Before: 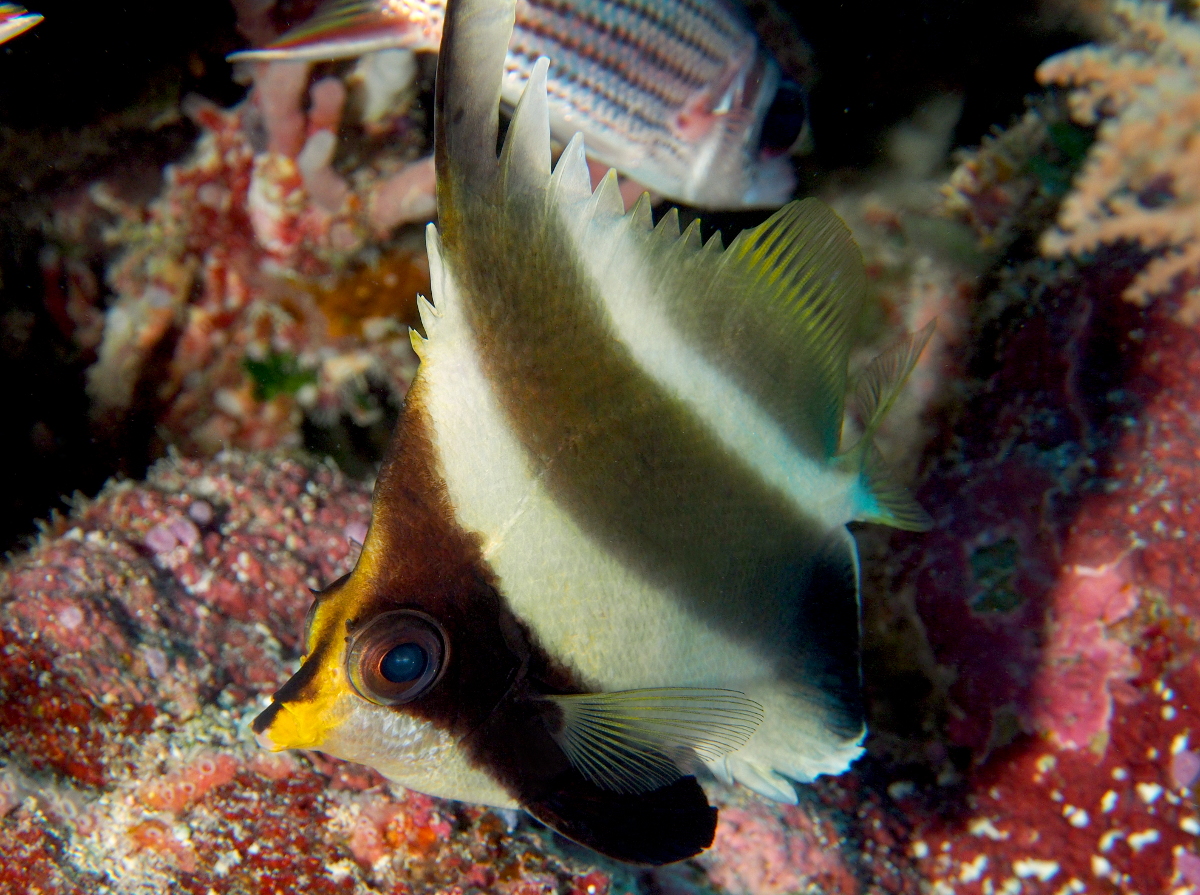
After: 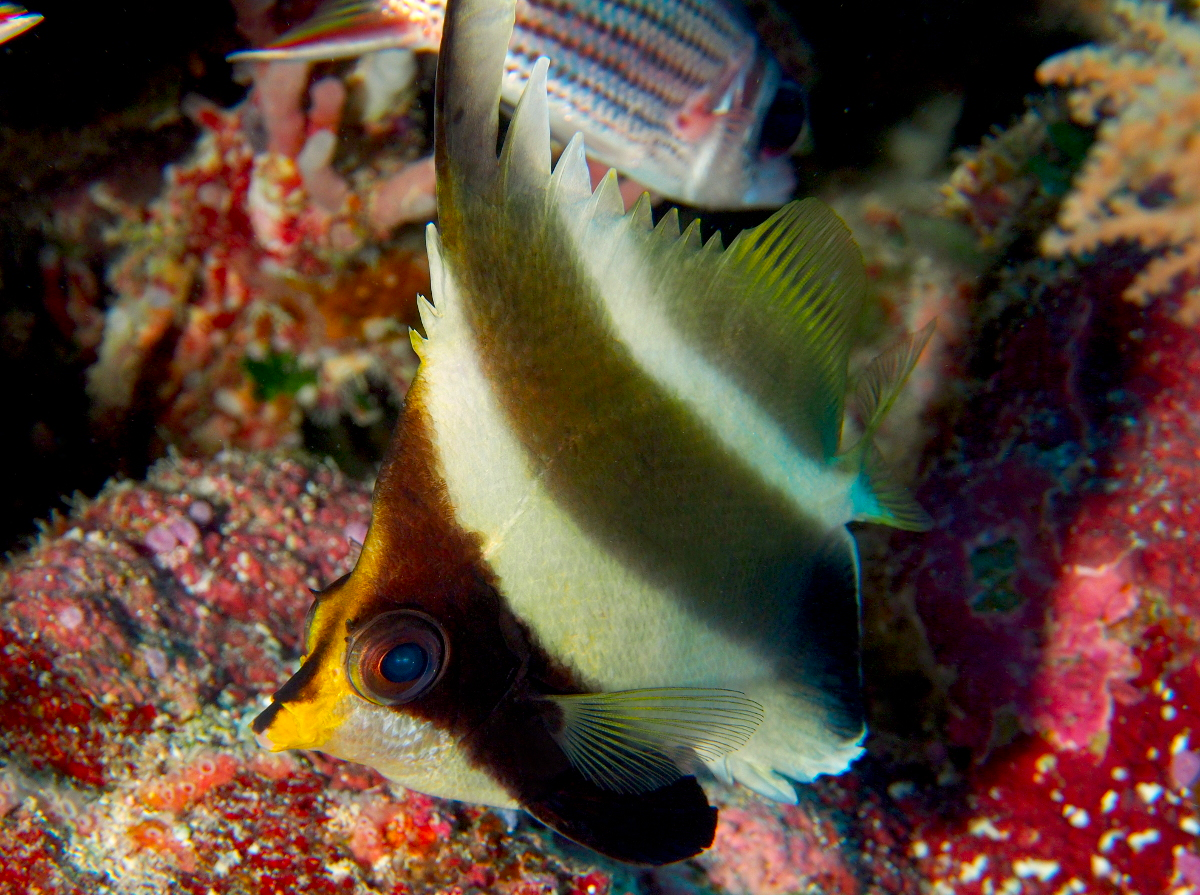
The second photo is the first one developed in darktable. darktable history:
contrast brightness saturation: brightness -0.026, saturation 0.336
